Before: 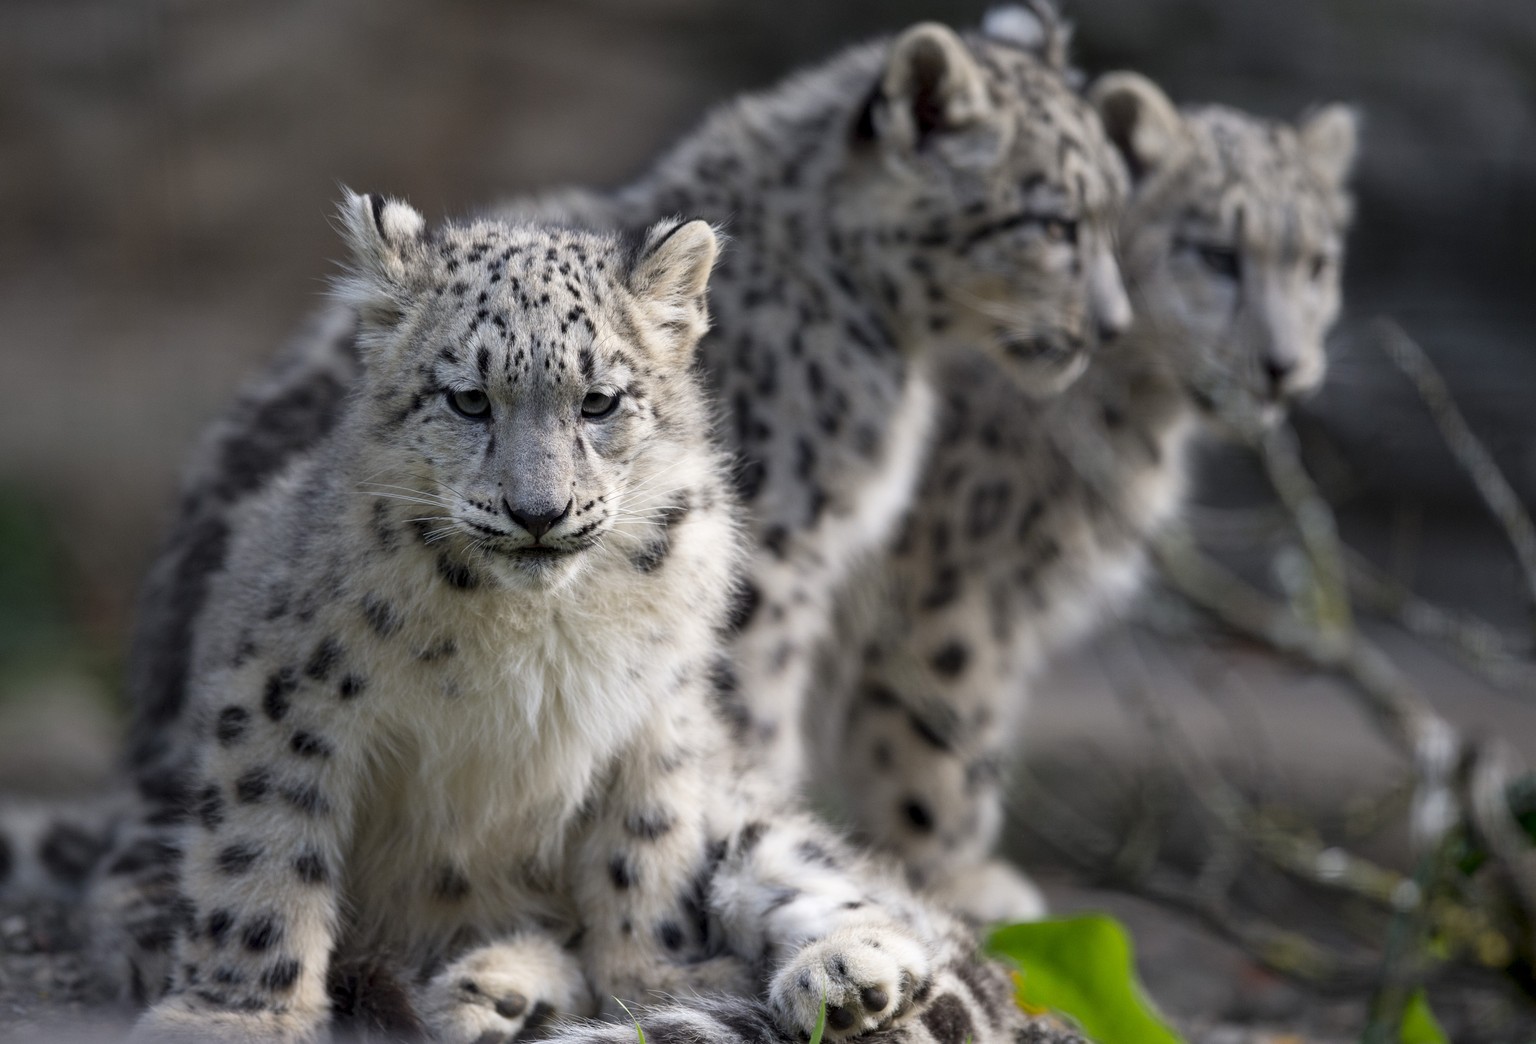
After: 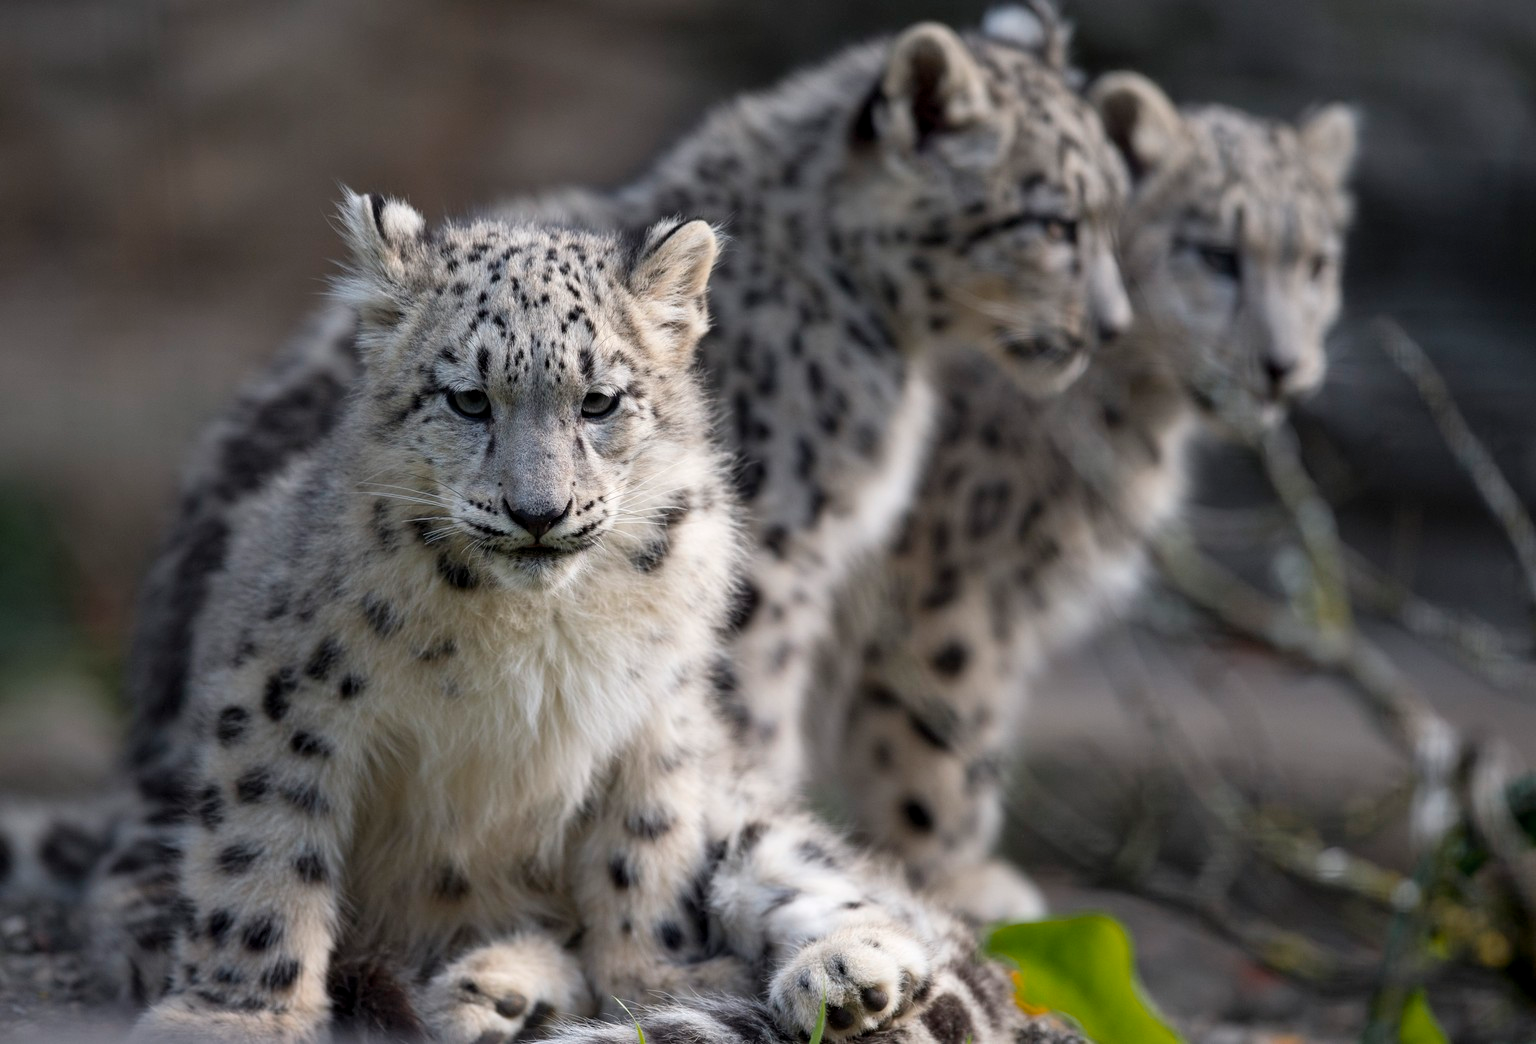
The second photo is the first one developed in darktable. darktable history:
color zones: curves: ch1 [(0.309, 0.524) (0.41, 0.329) (0.508, 0.509)]; ch2 [(0.25, 0.457) (0.75, 0.5)]
